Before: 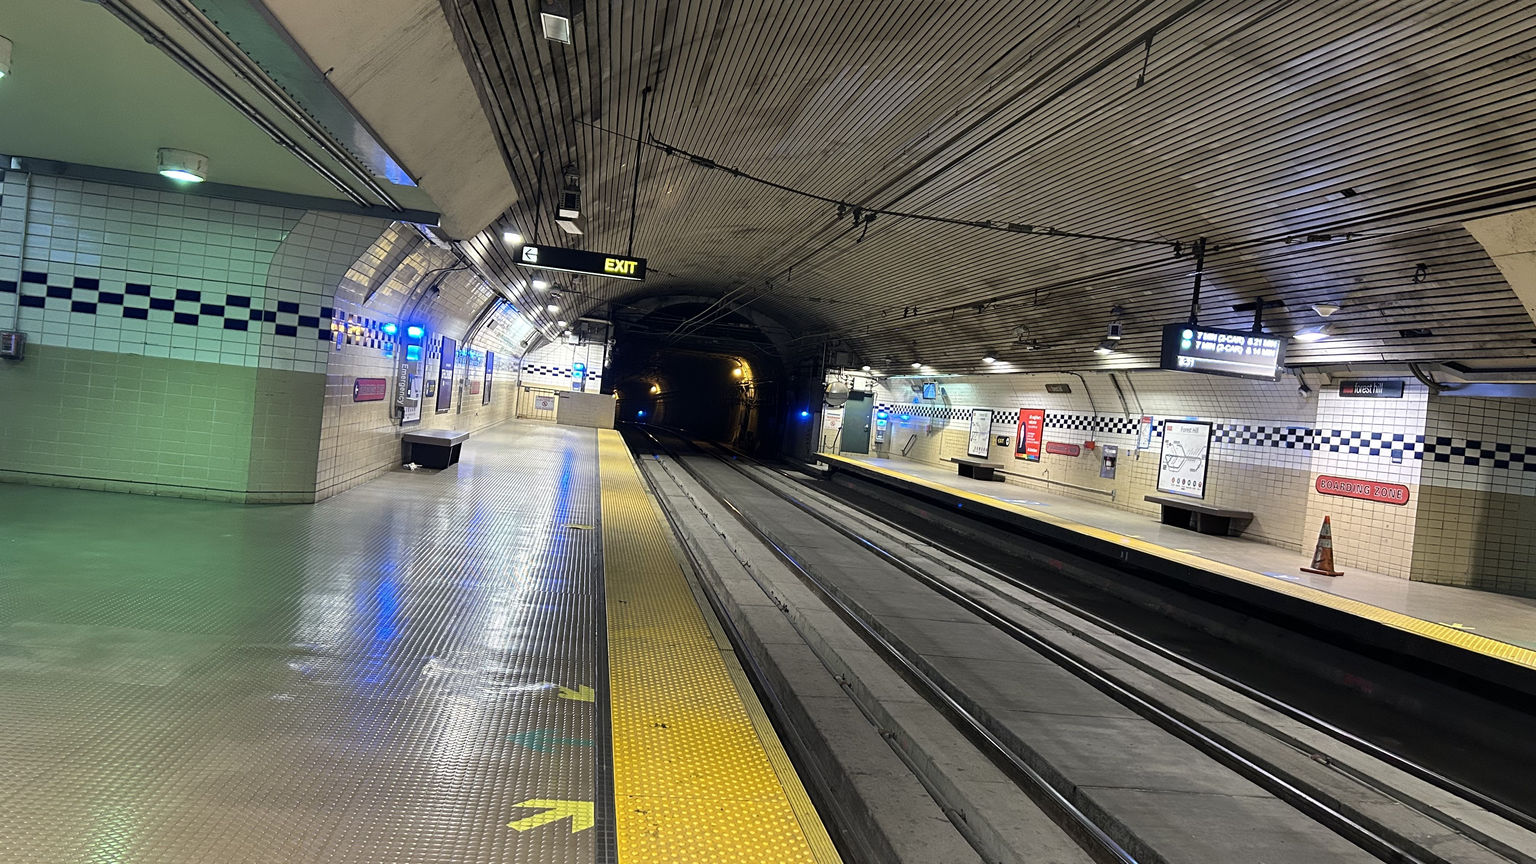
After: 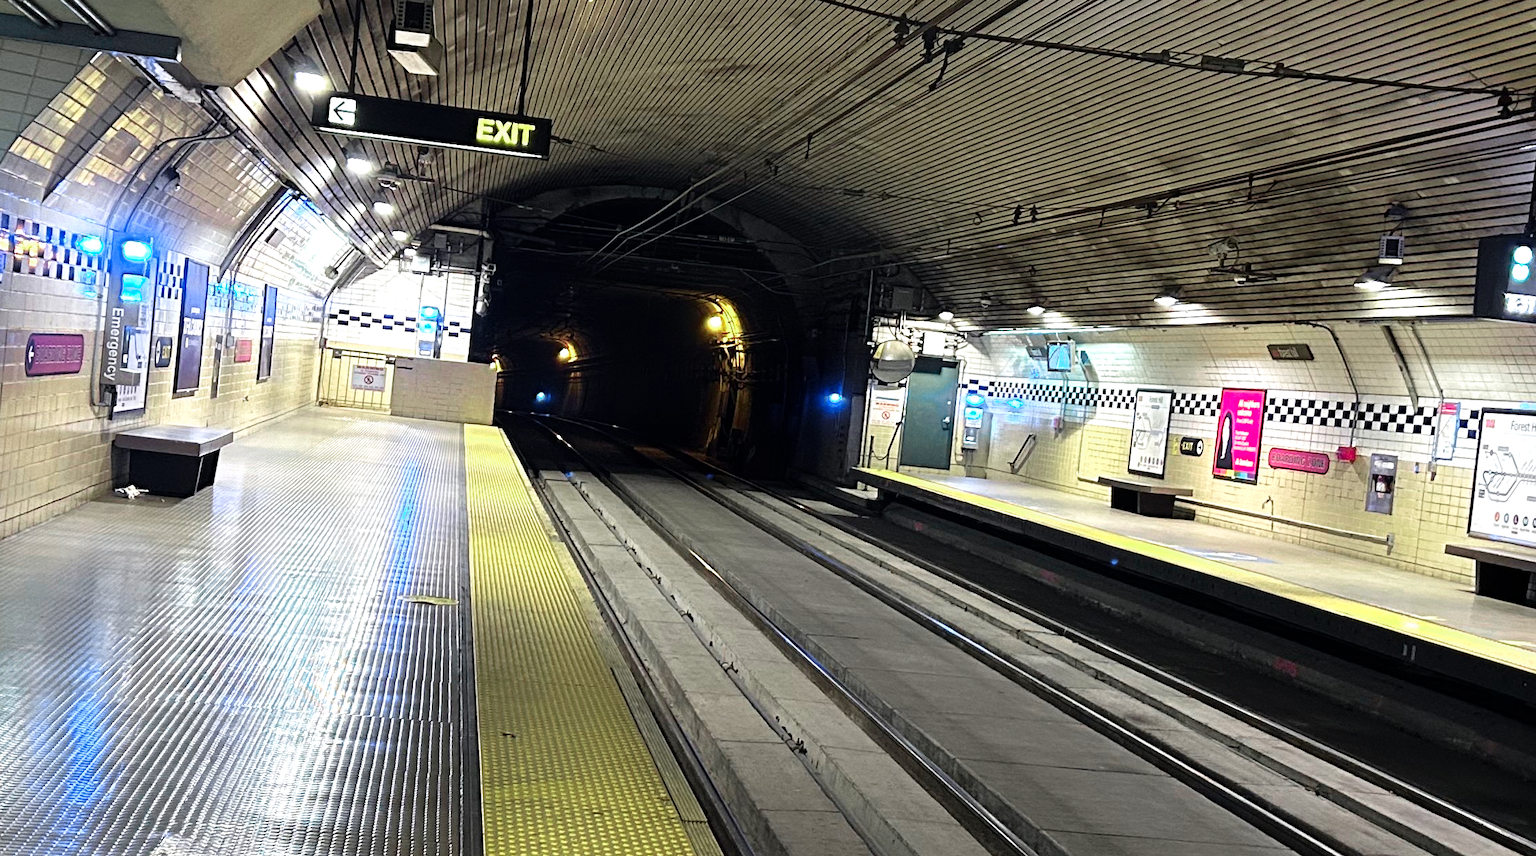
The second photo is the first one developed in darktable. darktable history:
color zones: curves: ch0 [(0, 0.533) (0.126, 0.533) (0.234, 0.533) (0.368, 0.357) (0.5, 0.5) (0.625, 0.5) (0.74, 0.637) (0.875, 0.5)]; ch1 [(0.004, 0.708) (0.129, 0.662) (0.25, 0.5) (0.375, 0.331) (0.496, 0.396) (0.625, 0.649) (0.739, 0.26) (0.875, 0.5) (1, 0.478)]; ch2 [(0, 0.409) (0.132, 0.403) (0.236, 0.558) (0.379, 0.448) (0.5, 0.5) (0.625, 0.5) (0.691, 0.39) (0.875, 0.5)]
velvia: on, module defaults
crop and rotate: left 22.101%, top 22.309%, right 22.171%, bottom 22.41%
tone equalizer: -8 EV -0.442 EV, -7 EV -0.379 EV, -6 EV -0.372 EV, -5 EV -0.225 EV, -3 EV 0.233 EV, -2 EV 0.33 EV, -1 EV 0.392 EV, +0 EV 0.402 EV
